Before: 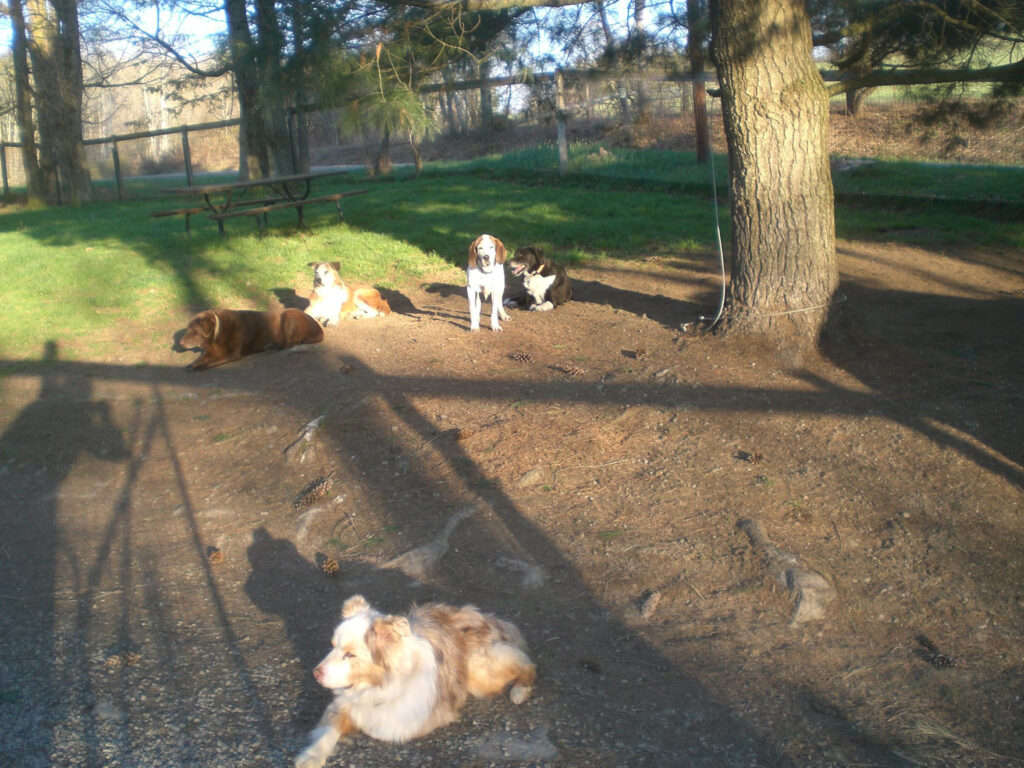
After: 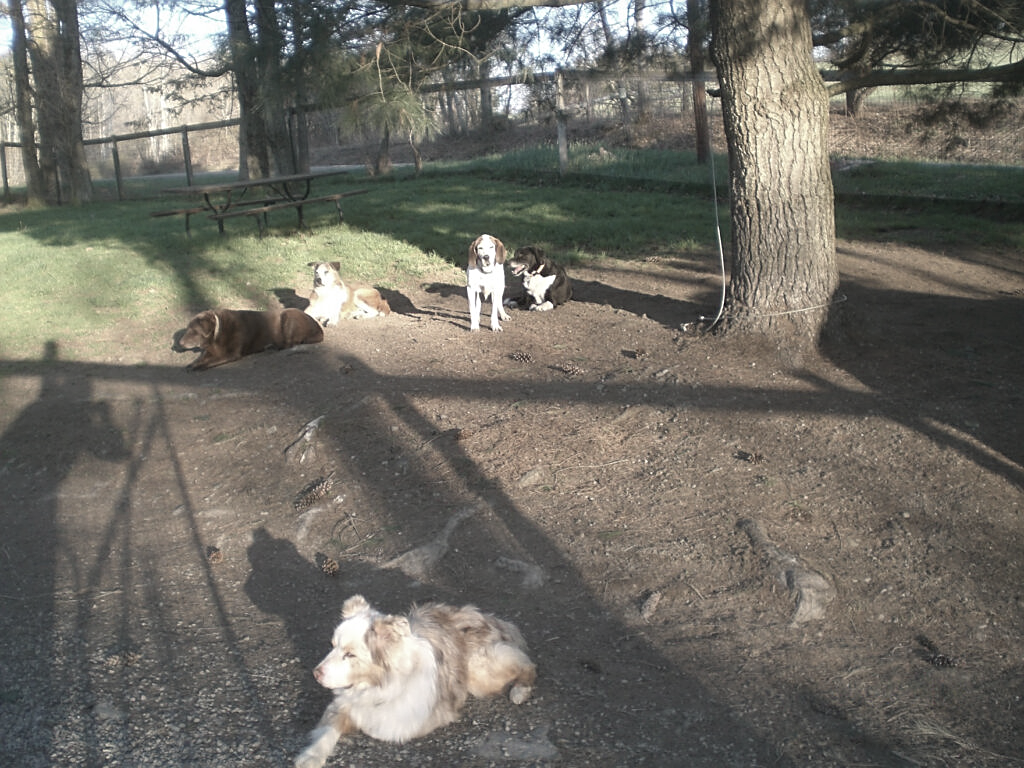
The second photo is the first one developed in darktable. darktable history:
tone equalizer: on, module defaults
exposure: compensate exposure bias true, compensate highlight preservation false
color zones: curves: ch0 [(0, 0.6) (0.129, 0.508) (0.193, 0.483) (0.429, 0.5) (0.571, 0.5) (0.714, 0.5) (0.857, 0.5) (1, 0.6)]; ch1 [(0, 0.481) (0.112, 0.245) (0.213, 0.223) (0.429, 0.233) (0.571, 0.231) (0.683, 0.242) (0.857, 0.296) (1, 0.481)]
sharpen: on, module defaults
